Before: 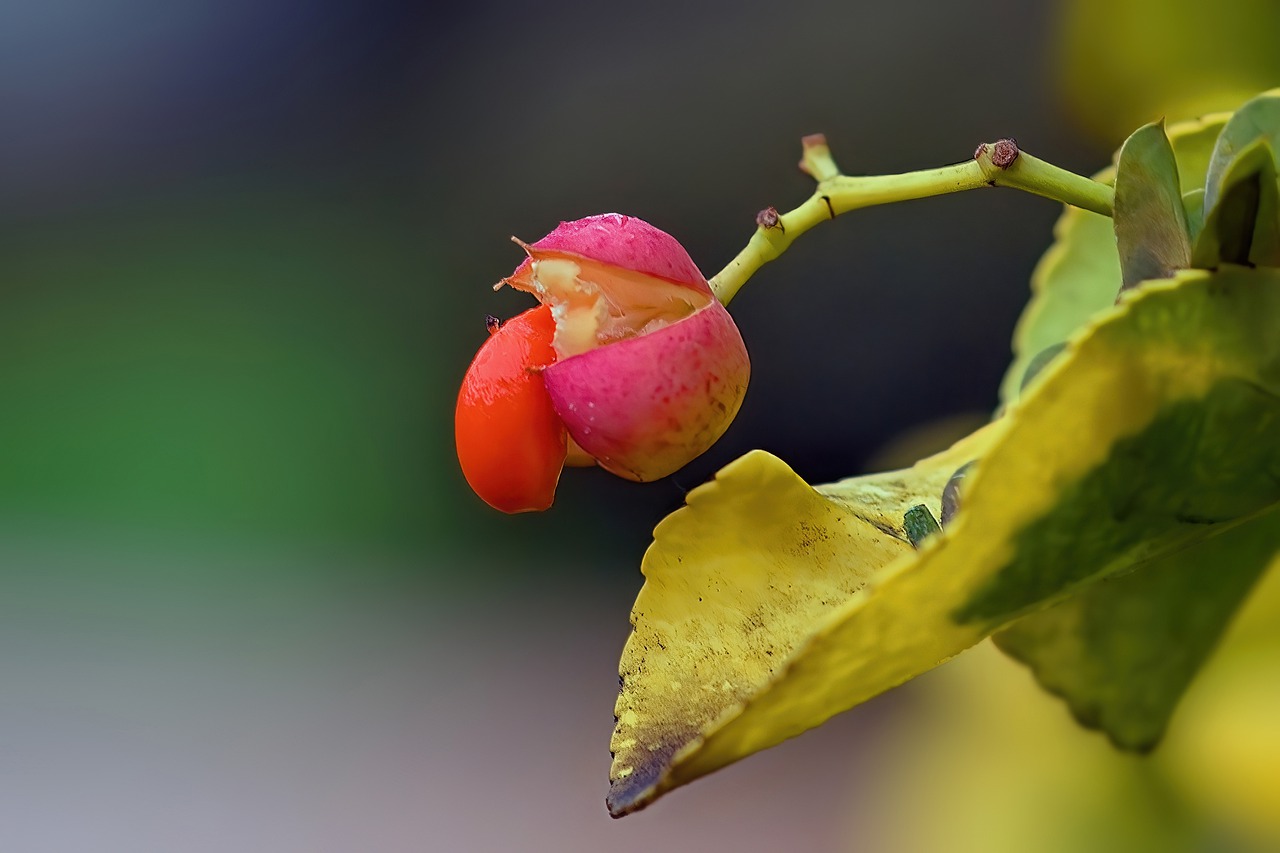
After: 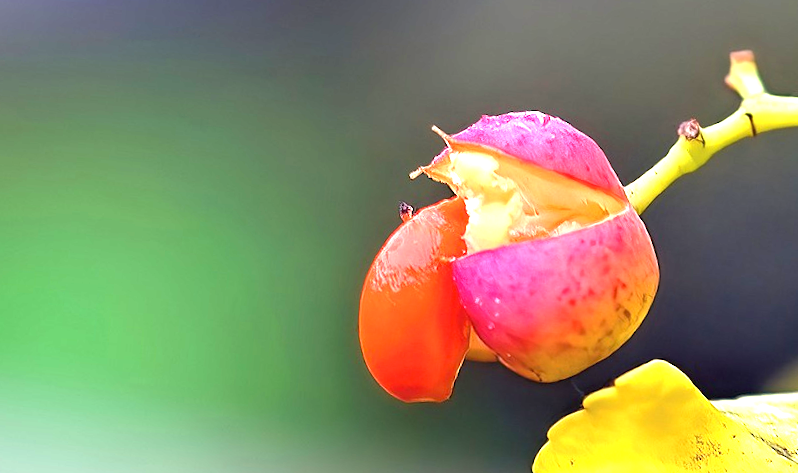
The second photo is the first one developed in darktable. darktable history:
crop and rotate: angle -4.99°, left 2.122%, top 6.945%, right 27.566%, bottom 30.519%
exposure: black level correction 0, exposure 1.975 EV, compensate exposure bias true, compensate highlight preservation false
